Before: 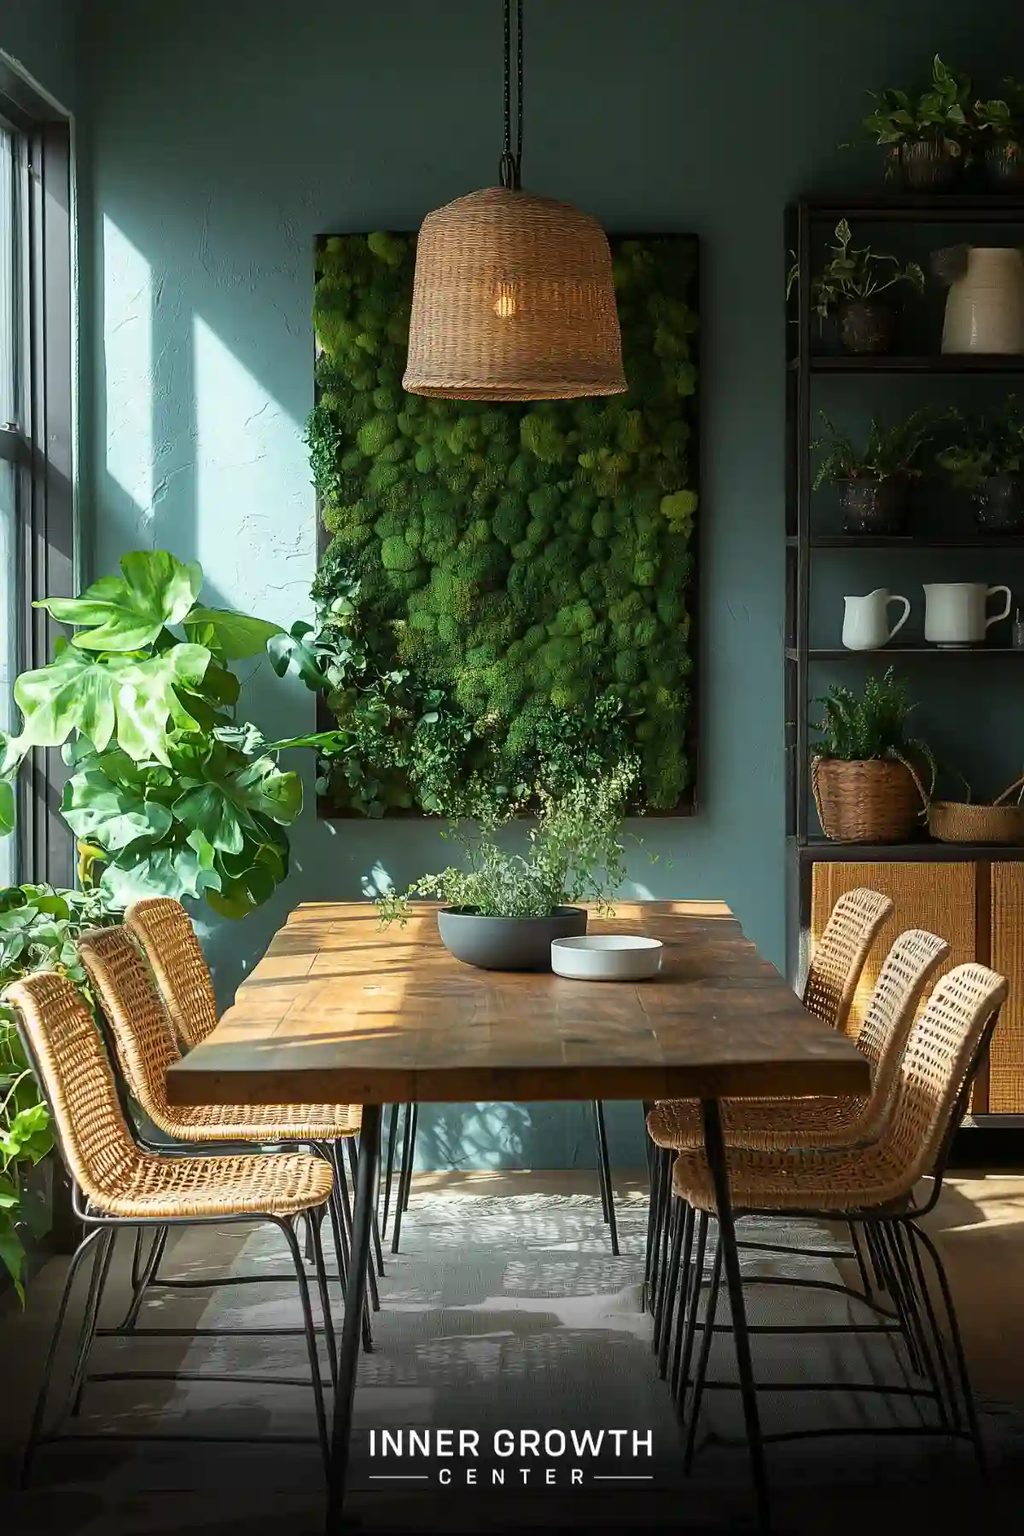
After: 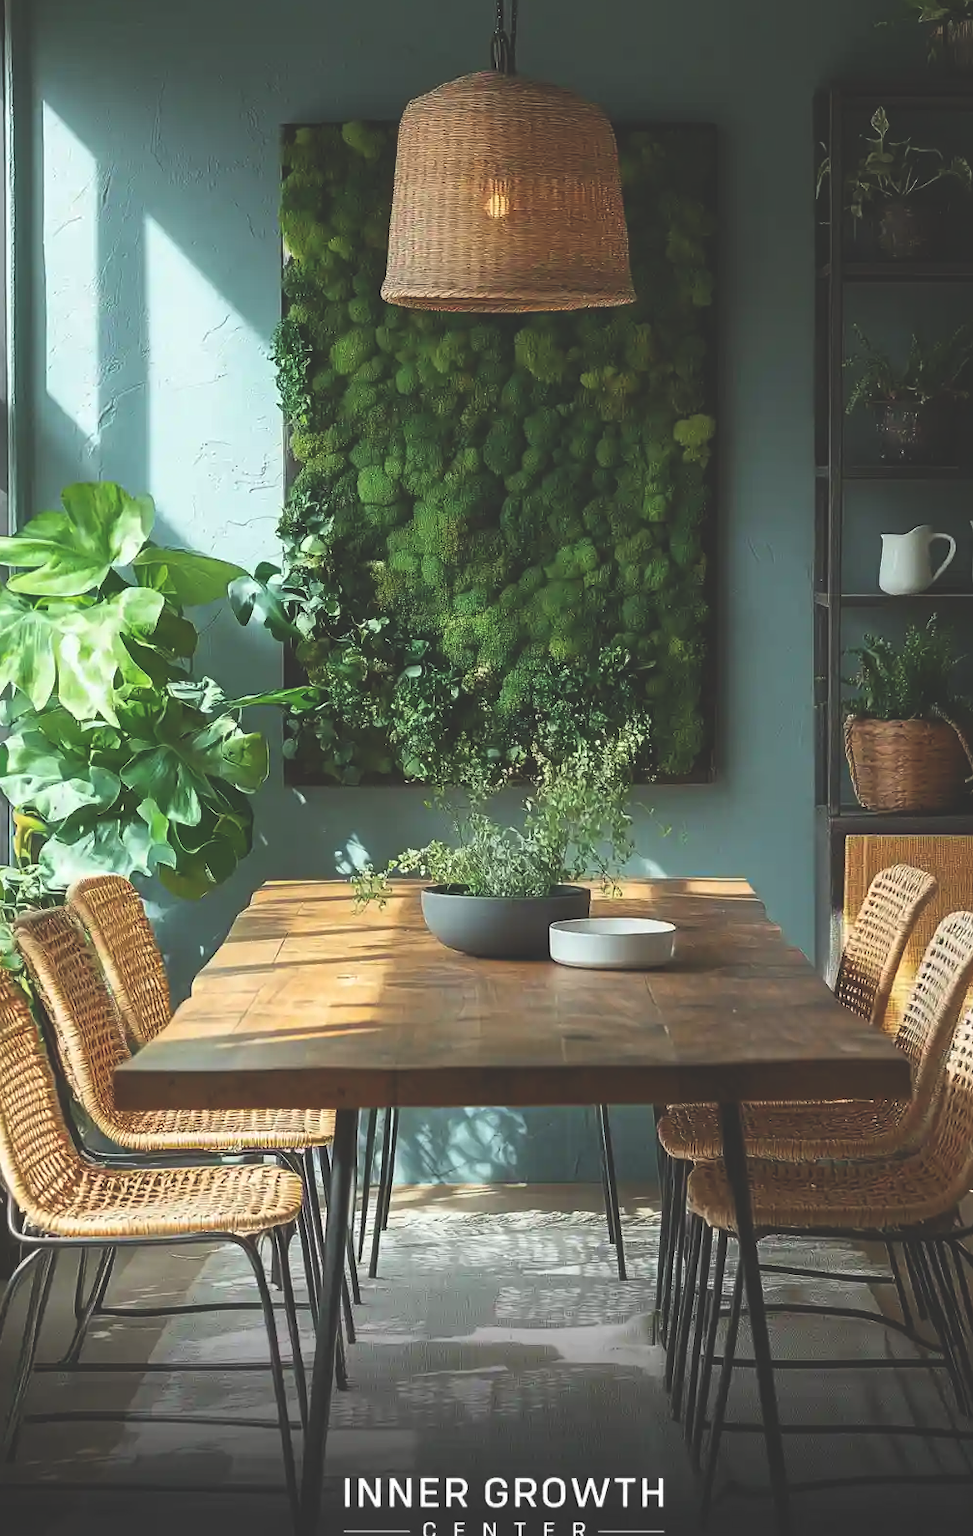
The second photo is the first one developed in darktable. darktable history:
exposure: black level correction -0.028, compensate exposure bias true, compensate highlight preservation false
crop: left 6.464%, top 8.122%, right 9.525%, bottom 3.519%
